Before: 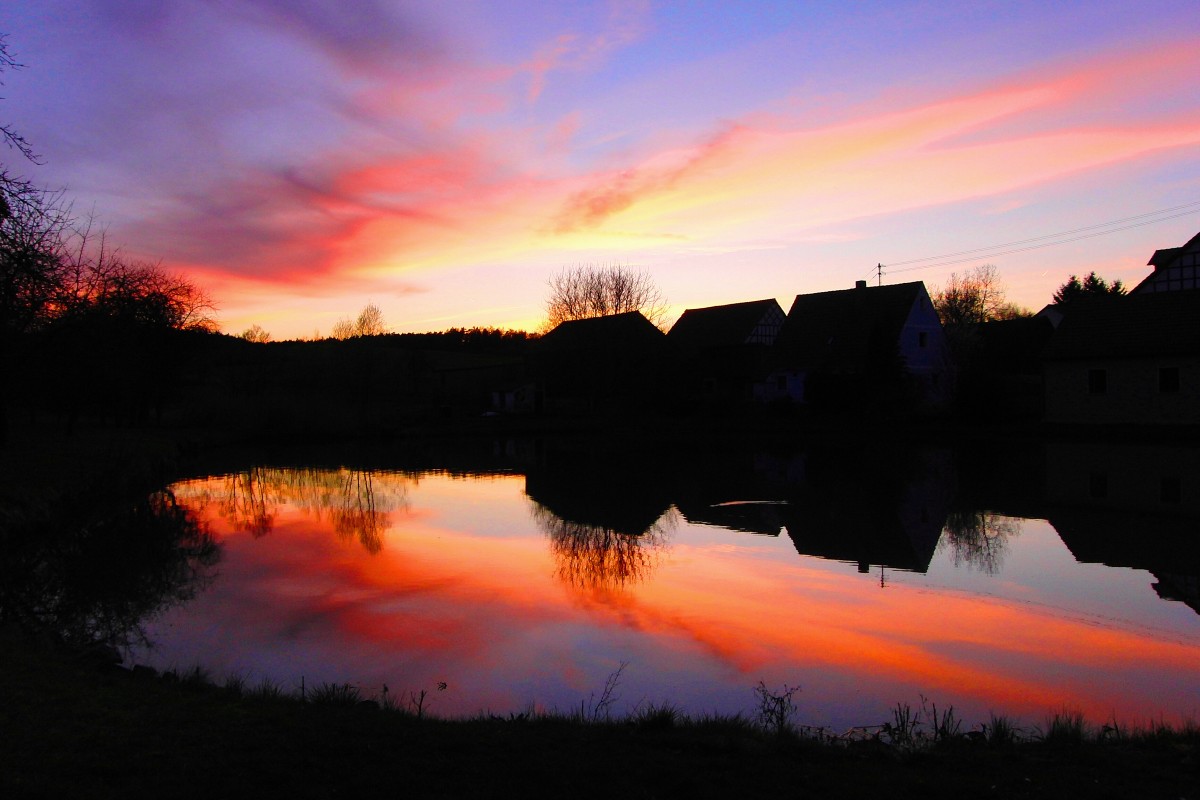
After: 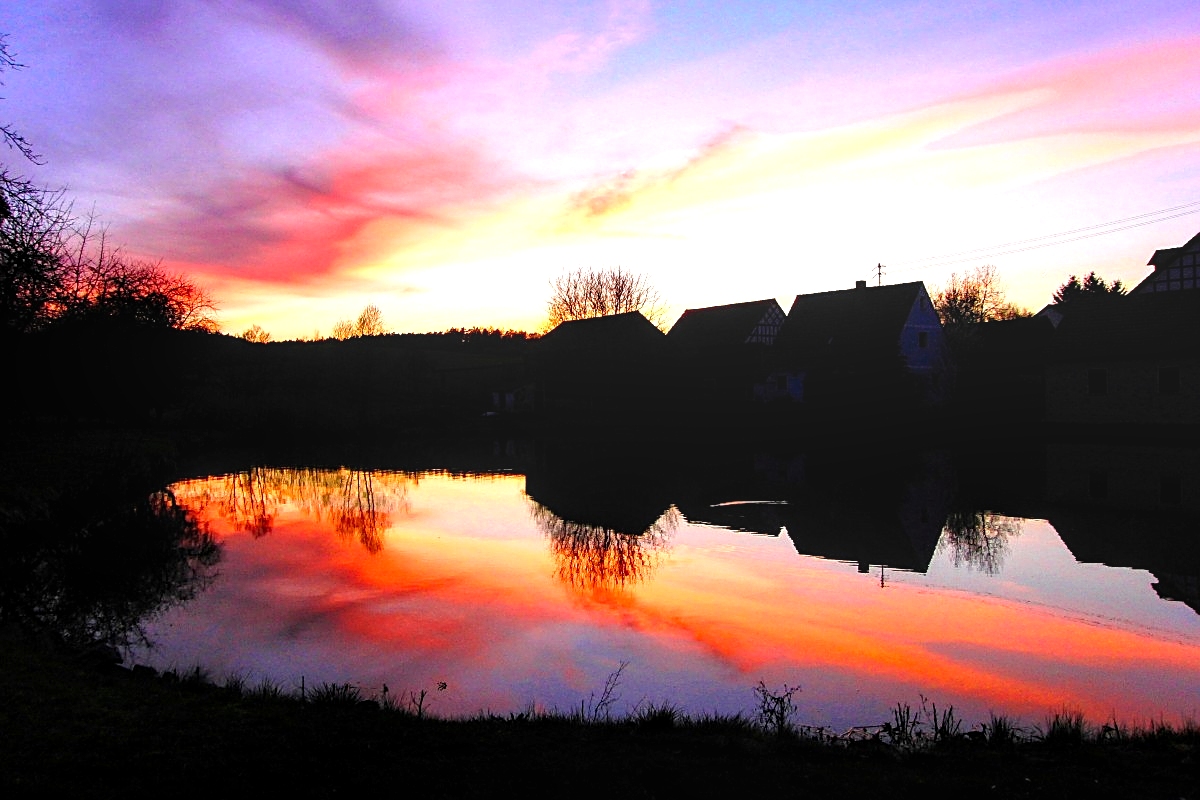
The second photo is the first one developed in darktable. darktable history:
local contrast: detail 130%
sharpen: on, module defaults
base curve: curves: ch0 [(0, 0) (0.297, 0.298) (1, 1)], preserve colors none
tone equalizer: -8 EV -0.423 EV, -7 EV -0.366 EV, -6 EV -0.296 EV, -5 EV -0.203 EV, -3 EV 0.236 EV, -2 EV 0.33 EV, -1 EV 0.383 EV, +0 EV 0.394 EV
exposure: black level correction 0.001, exposure 0.673 EV, compensate highlight preservation false
